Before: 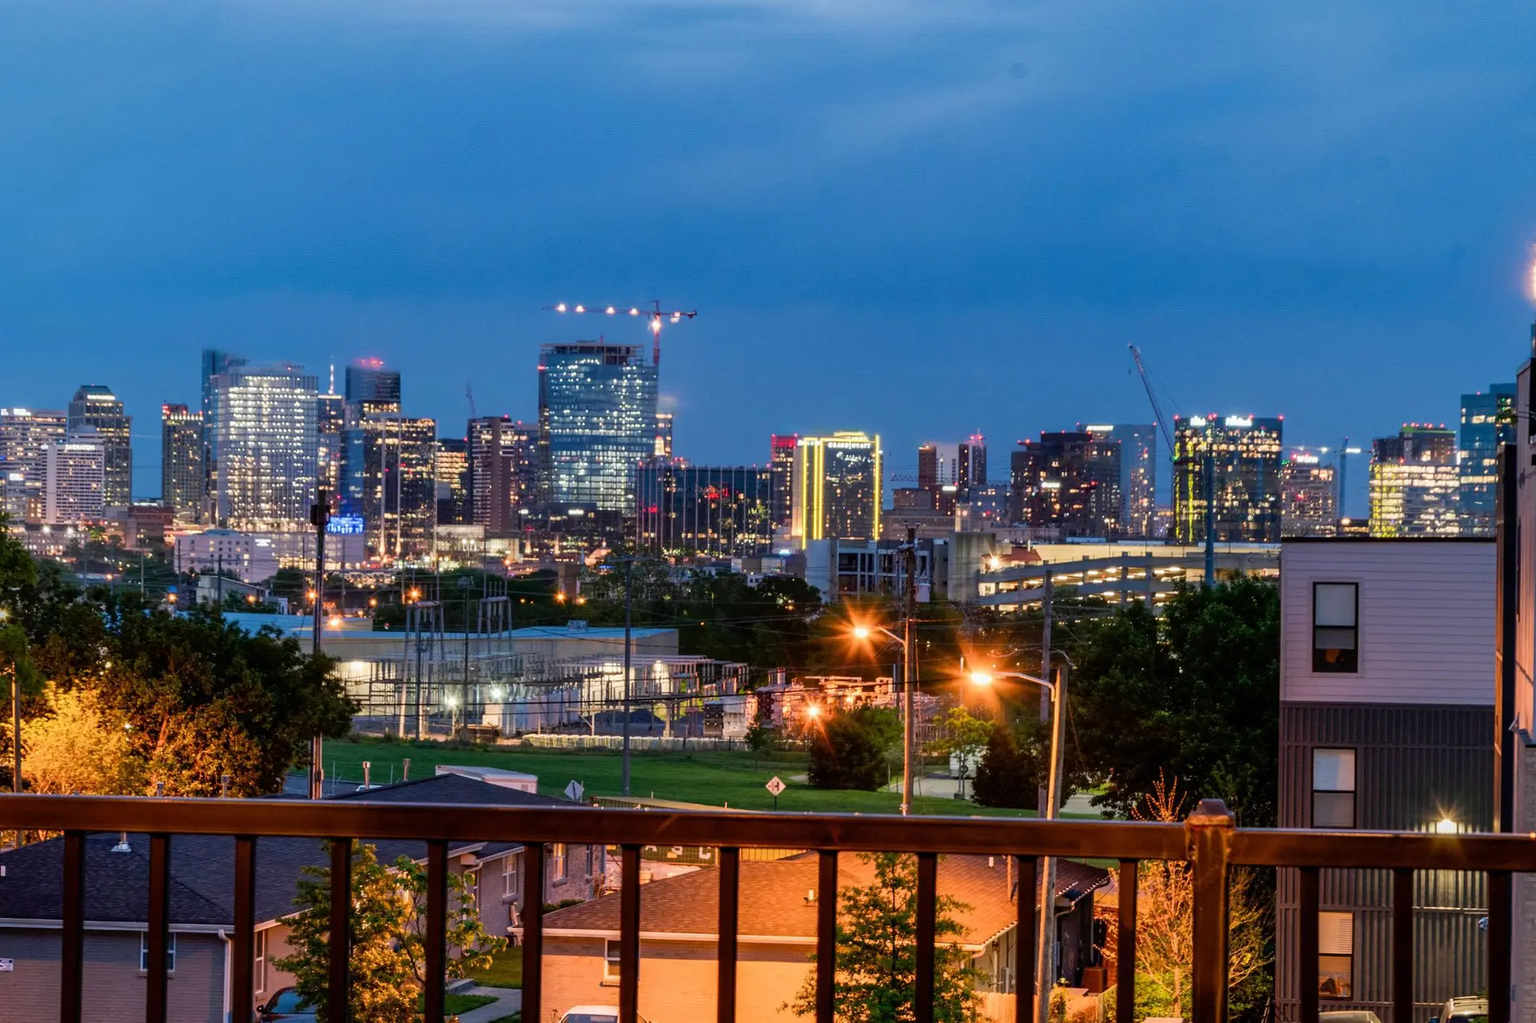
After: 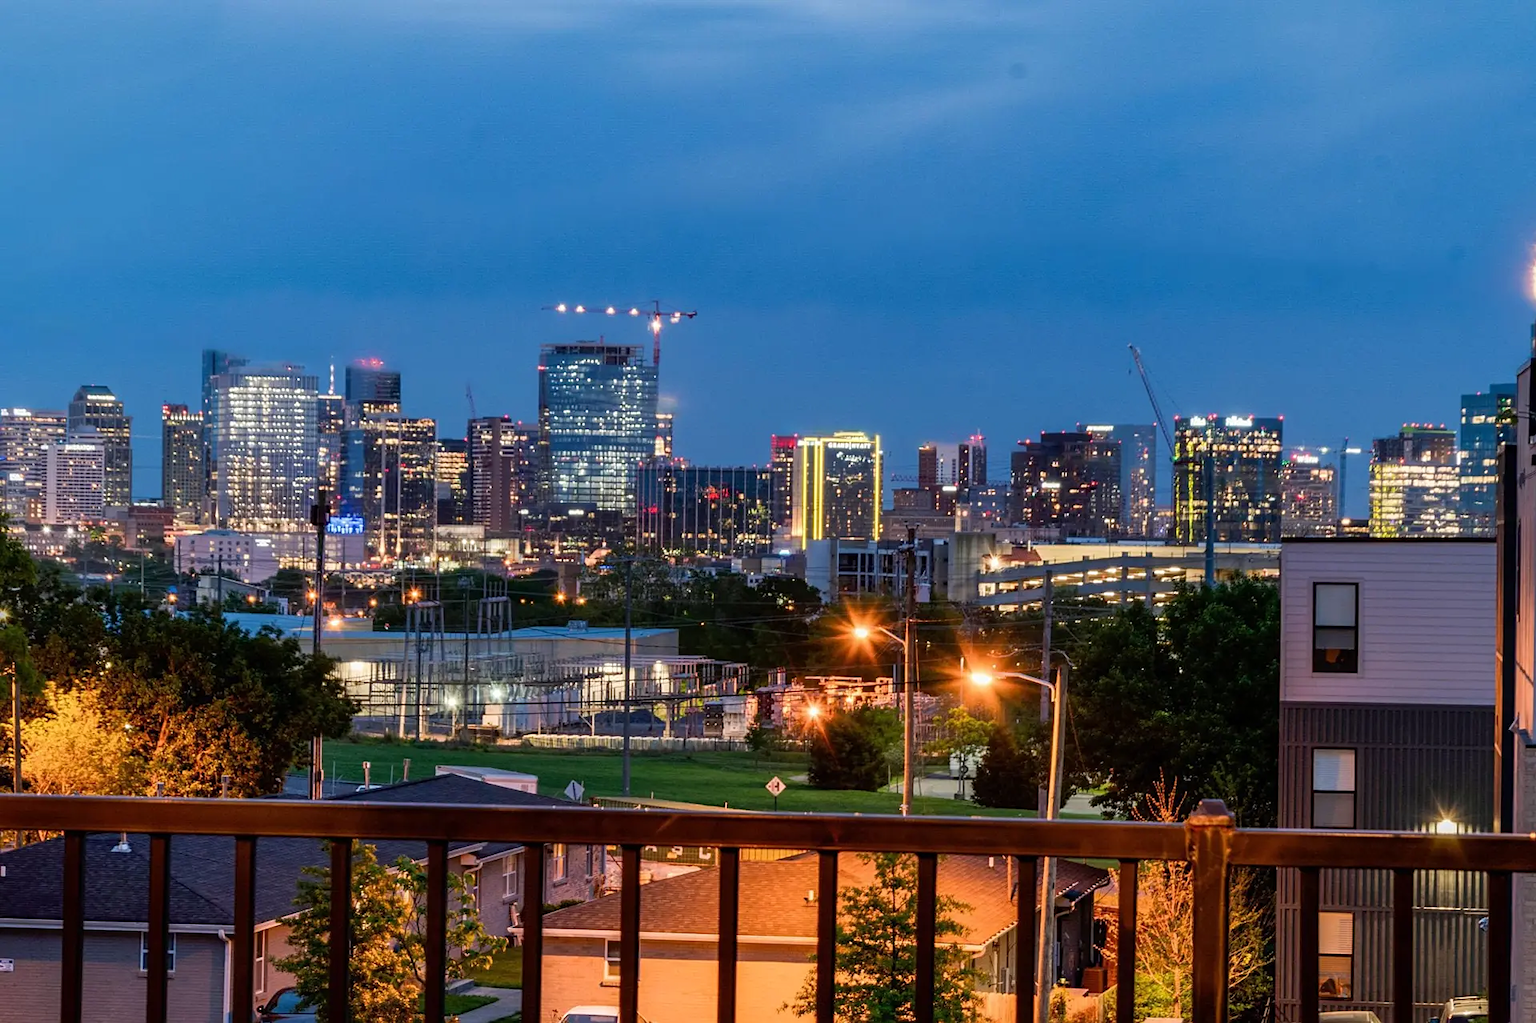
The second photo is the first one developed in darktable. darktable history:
tone equalizer: on, module defaults
sharpen: amount 0.2
